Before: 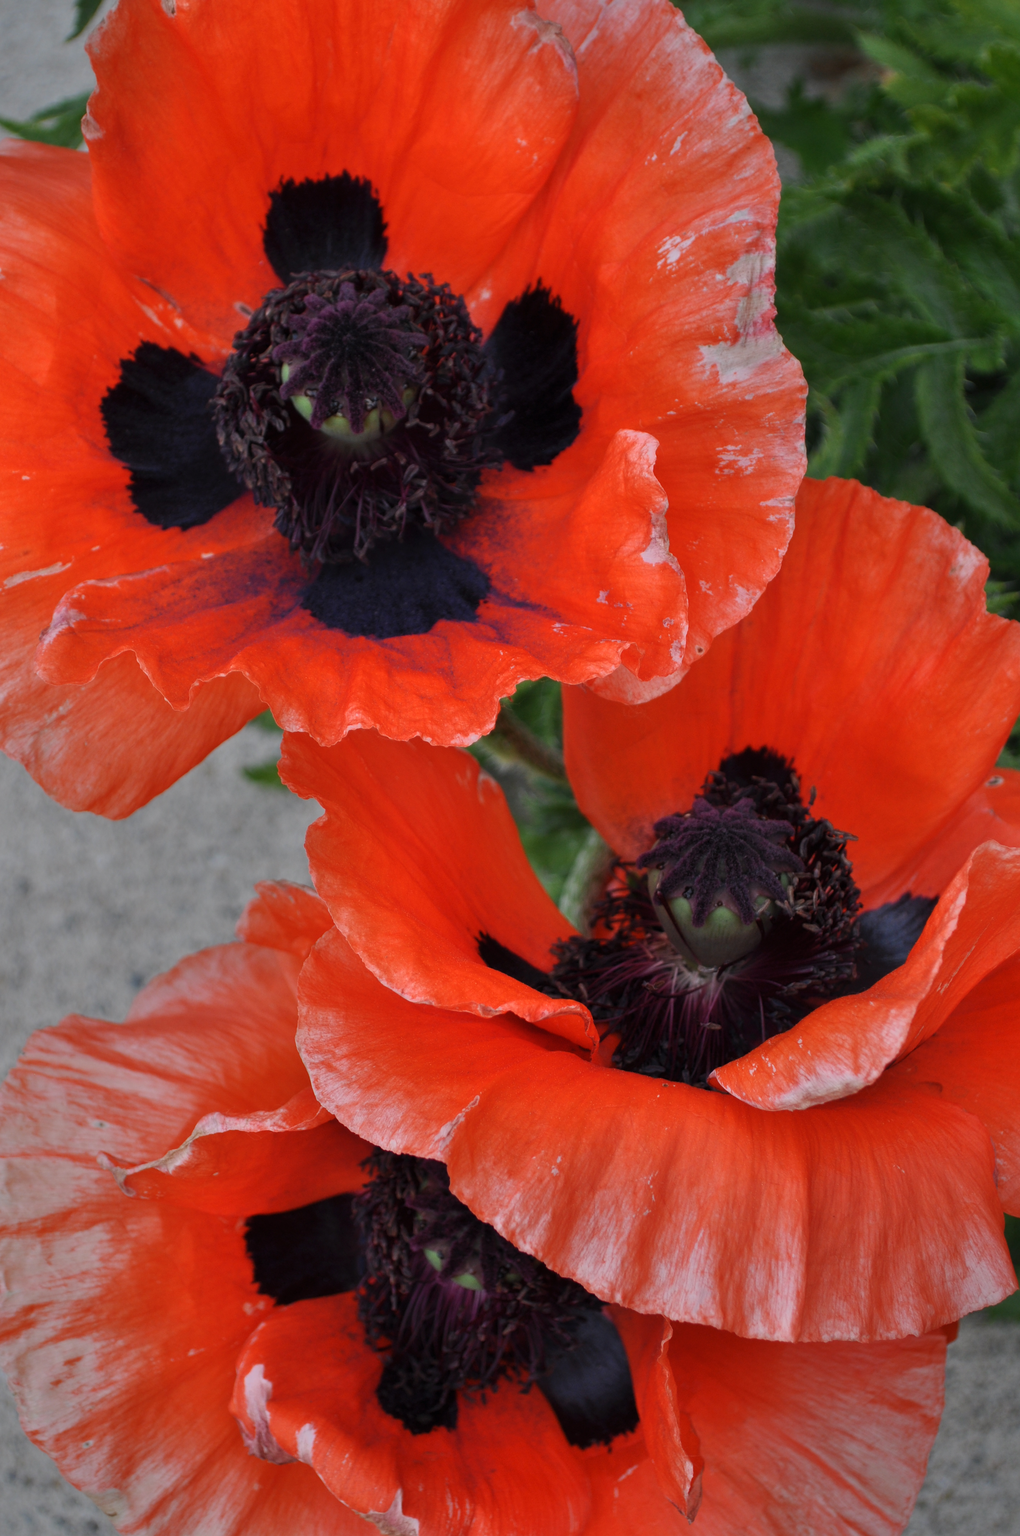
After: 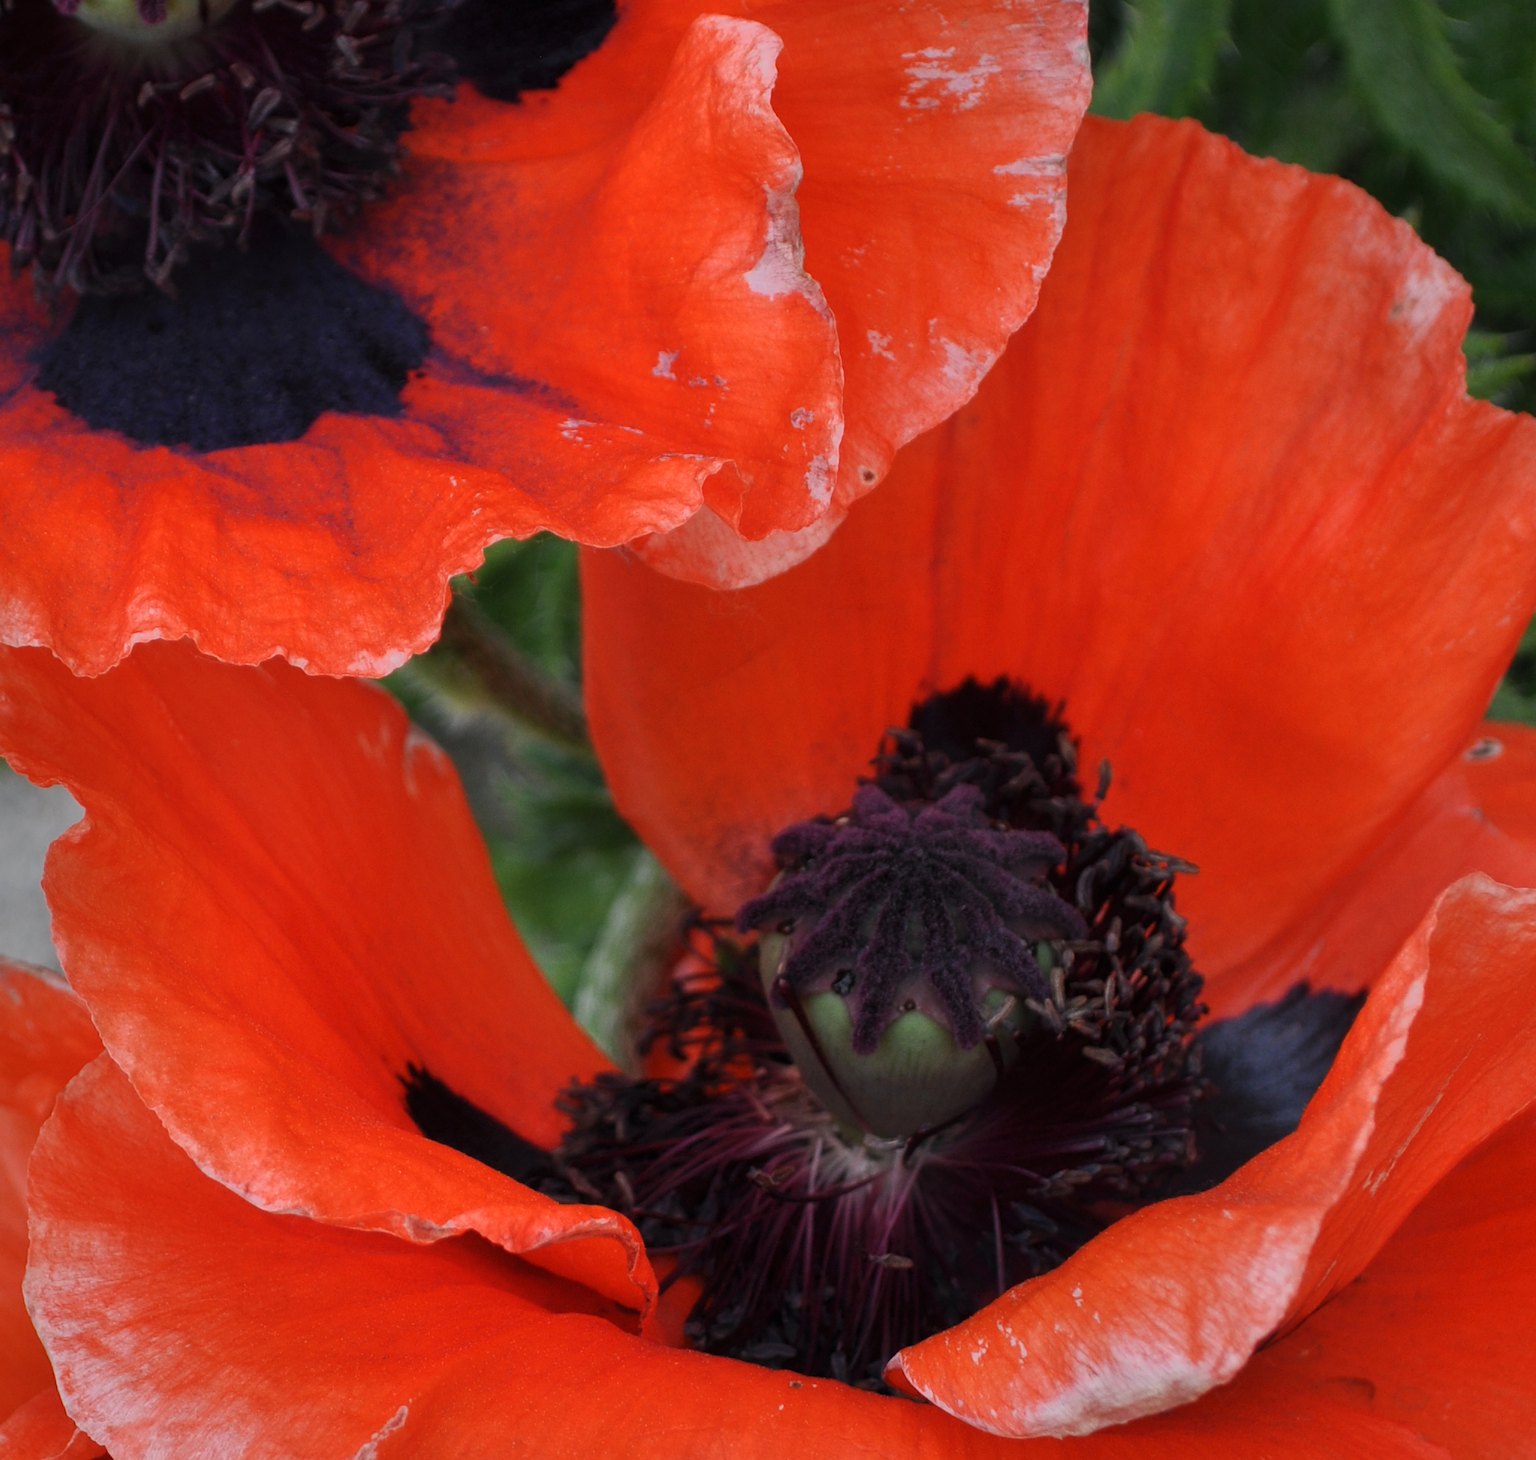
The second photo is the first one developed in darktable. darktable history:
tone equalizer: edges refinement/feathering 500, mask exposure compensation -1.57 EV, preserve details no
crop and rotate: left 27.894%, top 27.517%, bottom 26.942%
